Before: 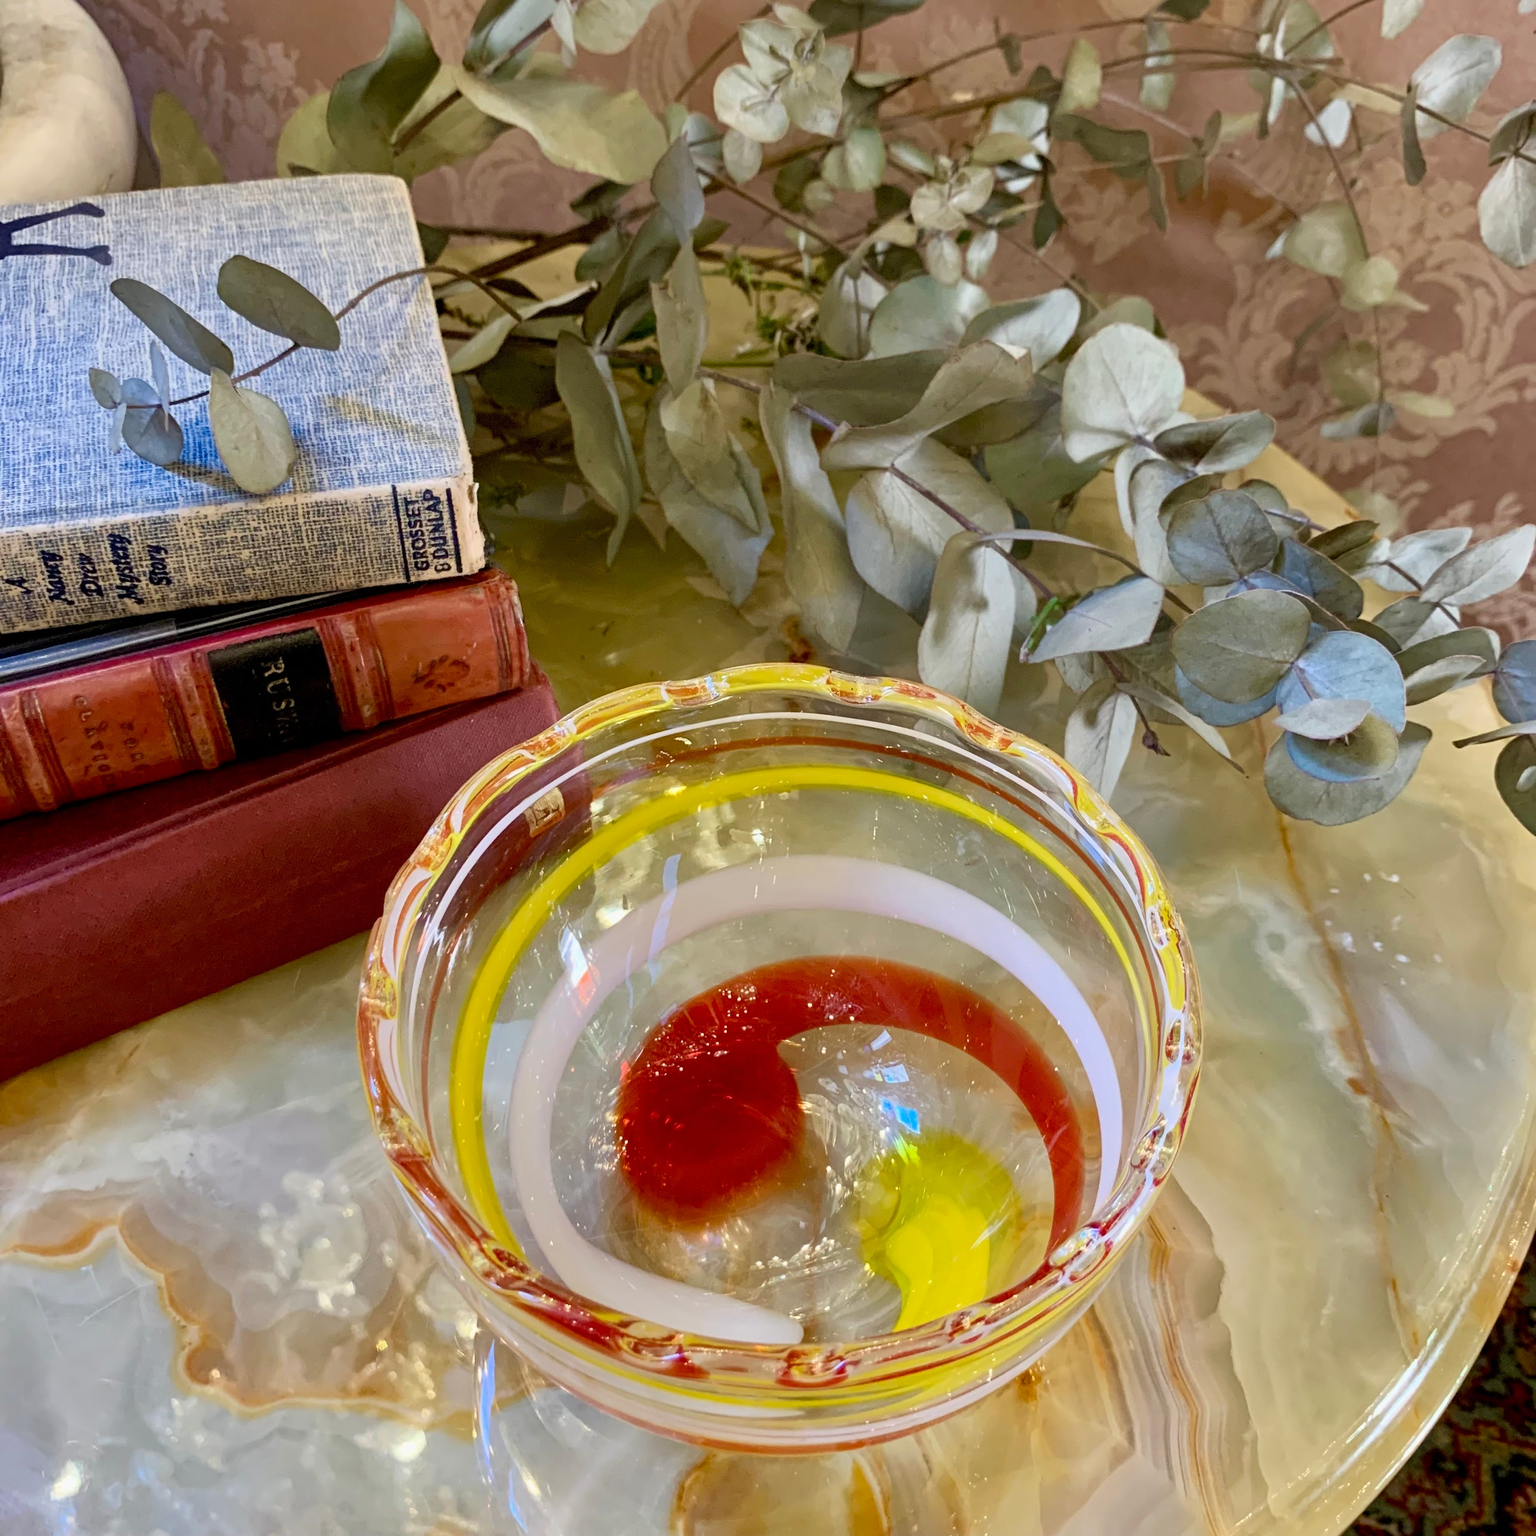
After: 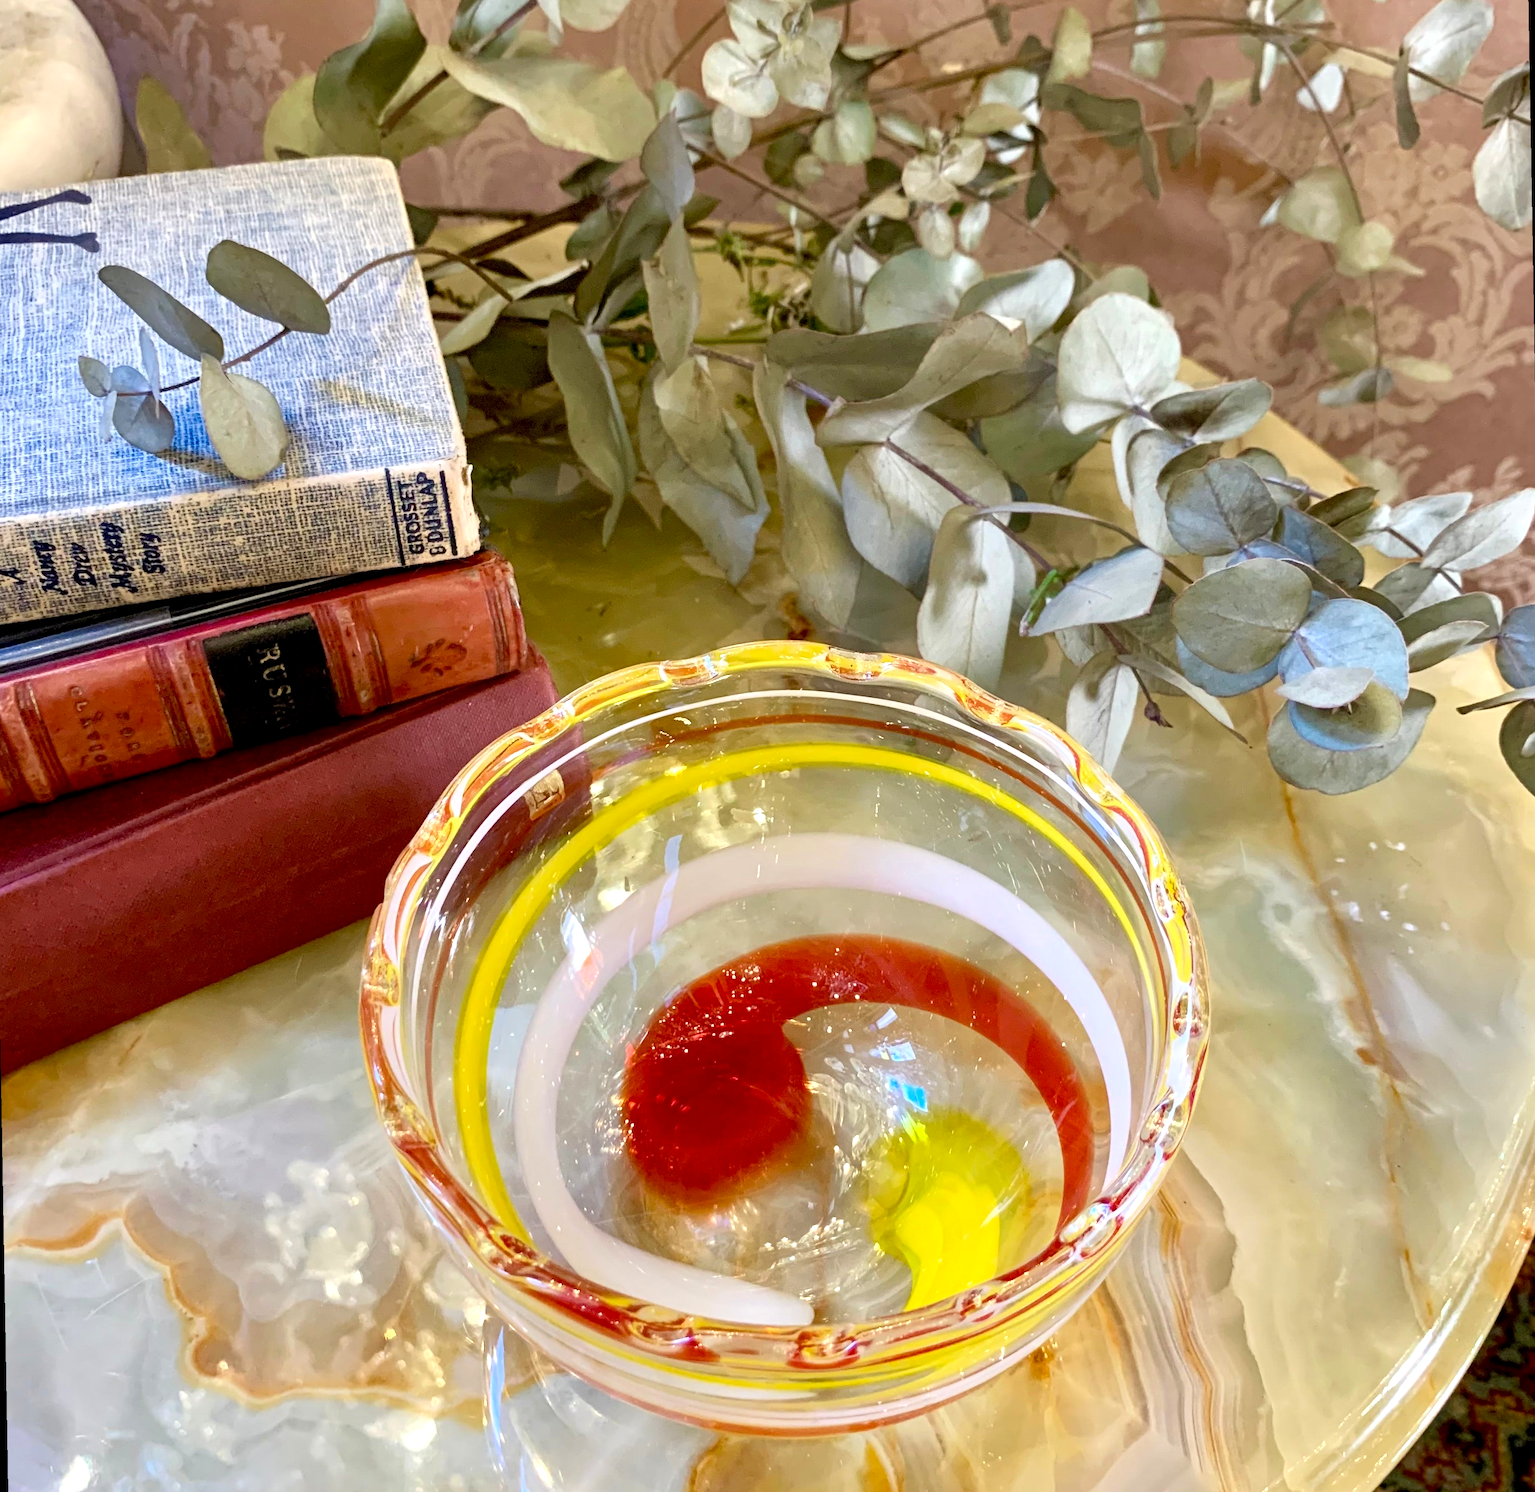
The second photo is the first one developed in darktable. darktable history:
exposure: black level correction 0.001, exposure 0.5 EV, compensate exposure bias true, compensate highlight preservation false
rotate and perspective: rotation -1°, crop left 0.011, crop right 0.989, crop top 0.025, crop bottom 0.975
